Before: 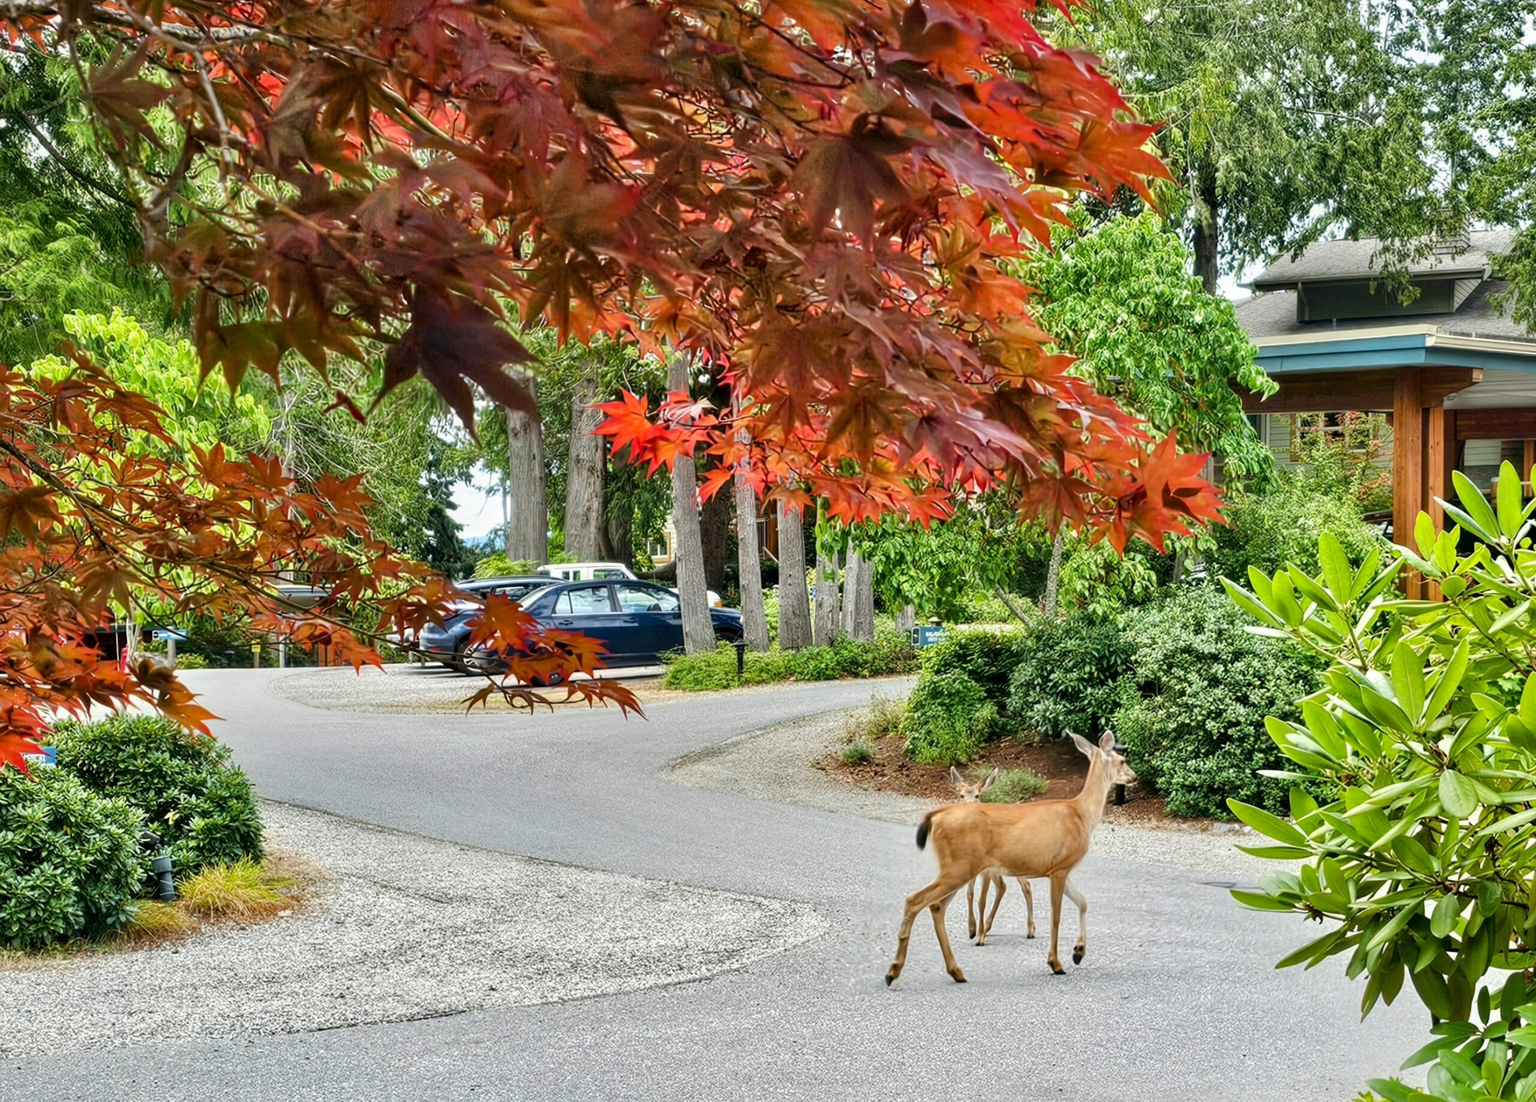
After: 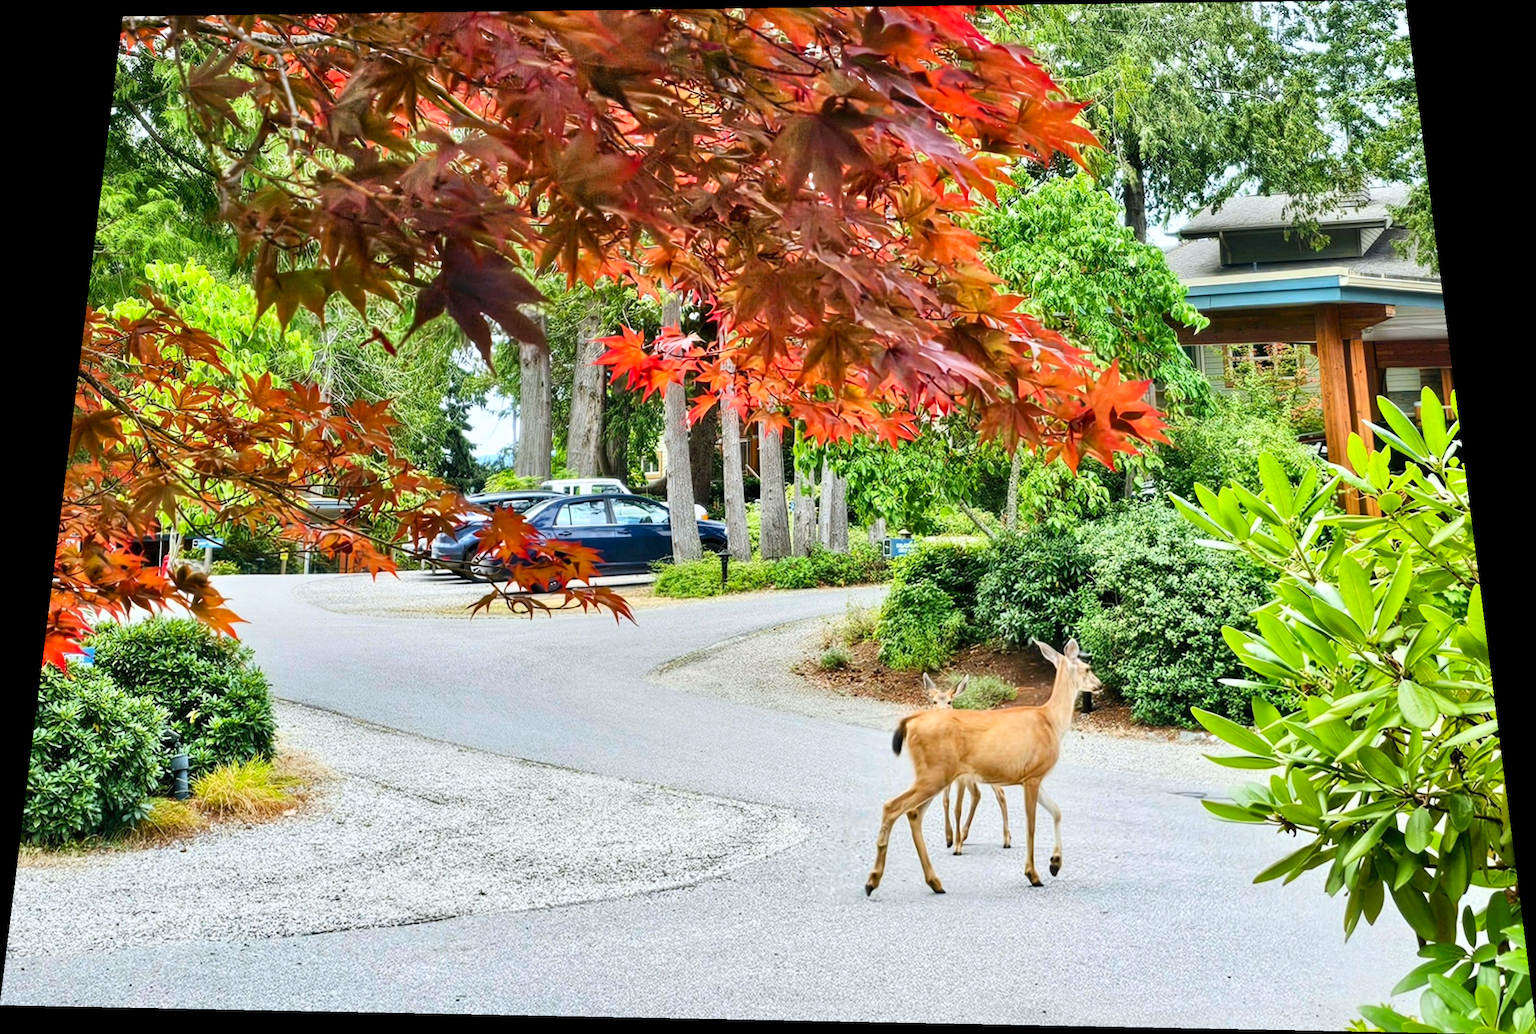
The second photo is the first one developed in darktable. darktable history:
contrast brightness saturation: contrast 0.2, brightness 0.16, saturation 0.22
white balance: red 0.98, blue 1.034
rotate and perspective: rotation 0.128°, lens shift (vertical) -0.181, lens shift (horizontal) -0.044, shear 0.001, automatic cropping off
